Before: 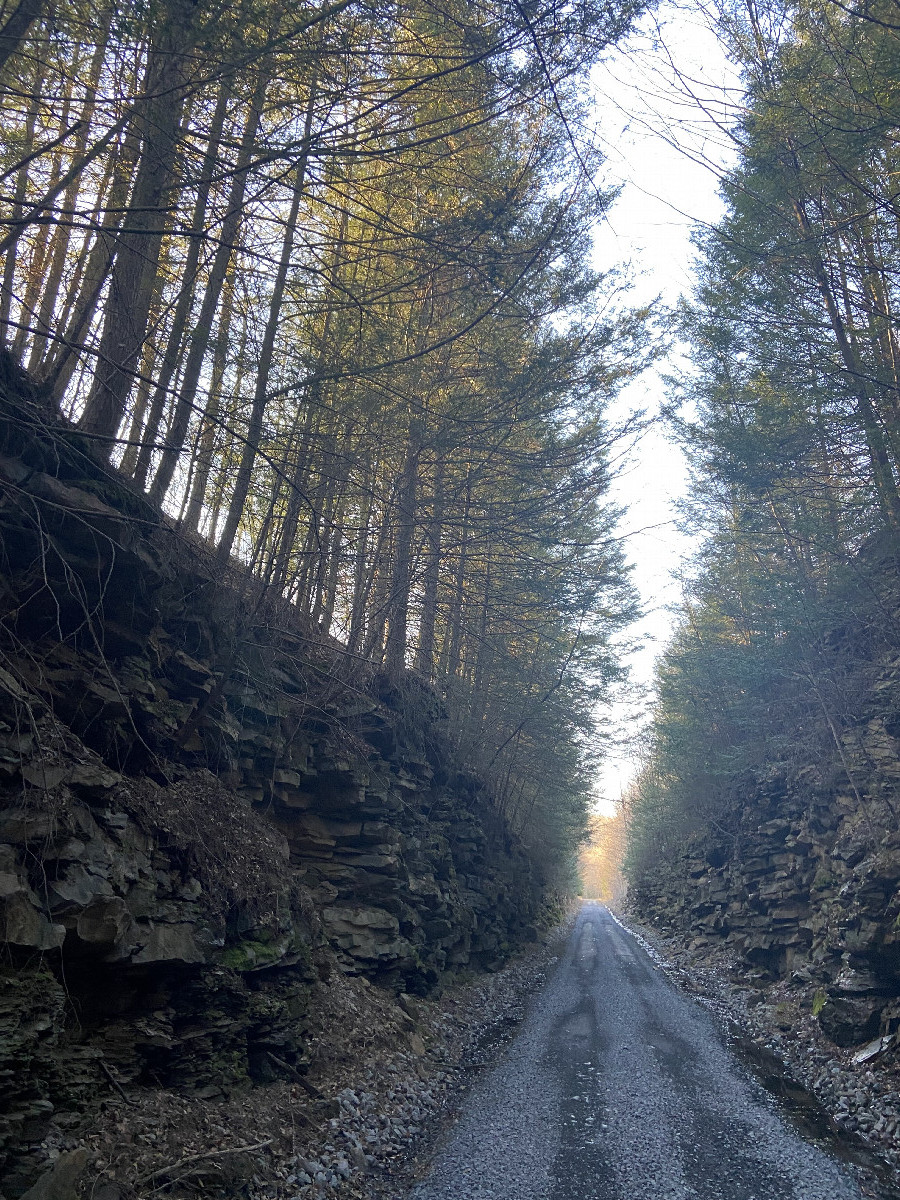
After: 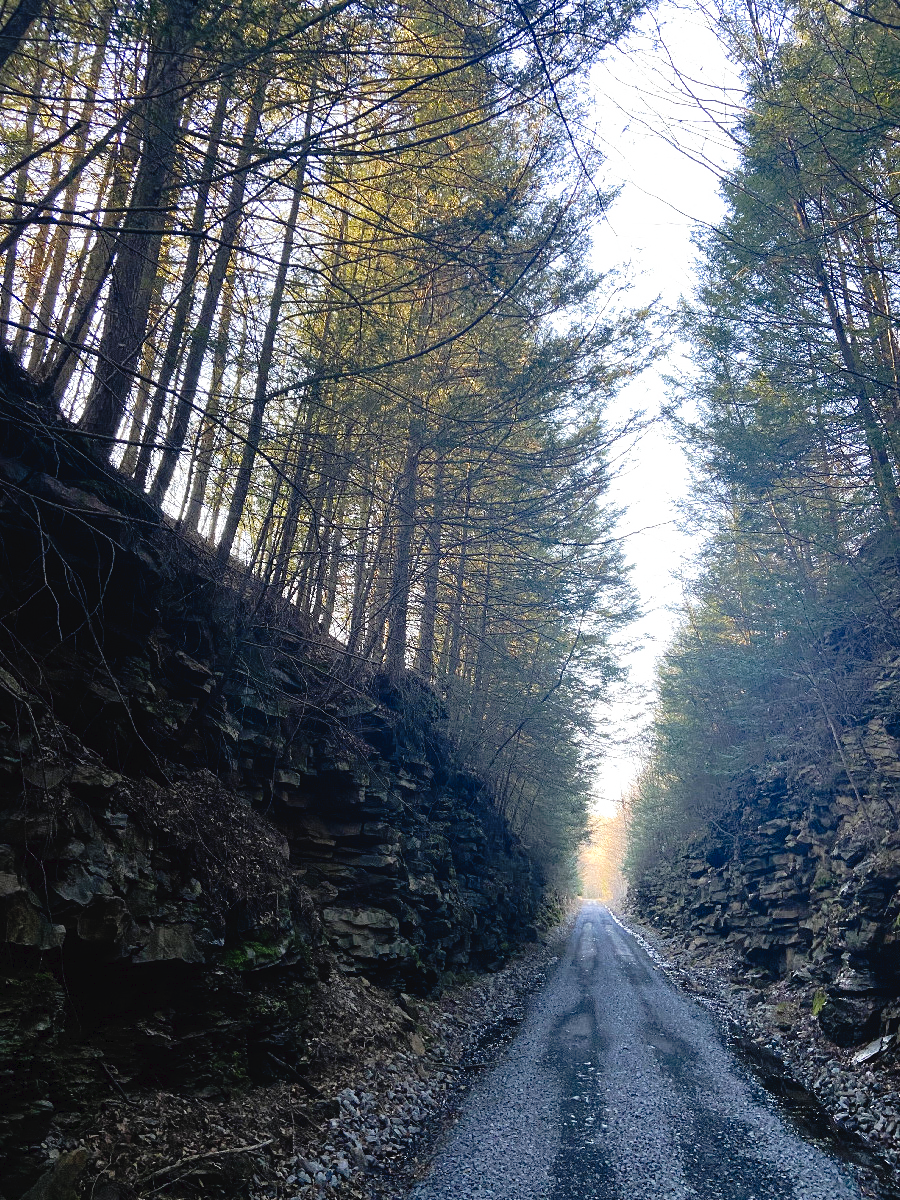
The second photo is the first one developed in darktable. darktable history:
tone curve: curves: ch0 [(0, 0) (0.003, 0.033) (0.011, 0.033) (0.025, 0.036) (0.044, 0.039) (0.069, 0.04) (0.1, 0.043) (0.136, 0.052) (0.177, 0.085) (0.224, 0.14) (0.277, 0.225) (0.335, 0.333) (0.399, 0.419) (0.468, 0.51) (0.543, 0.603) (0.623, 0.713) (0.709, 0.808) (0.801, 0.901) (0.898, 0.98) (1, 1)], preserve colors none
